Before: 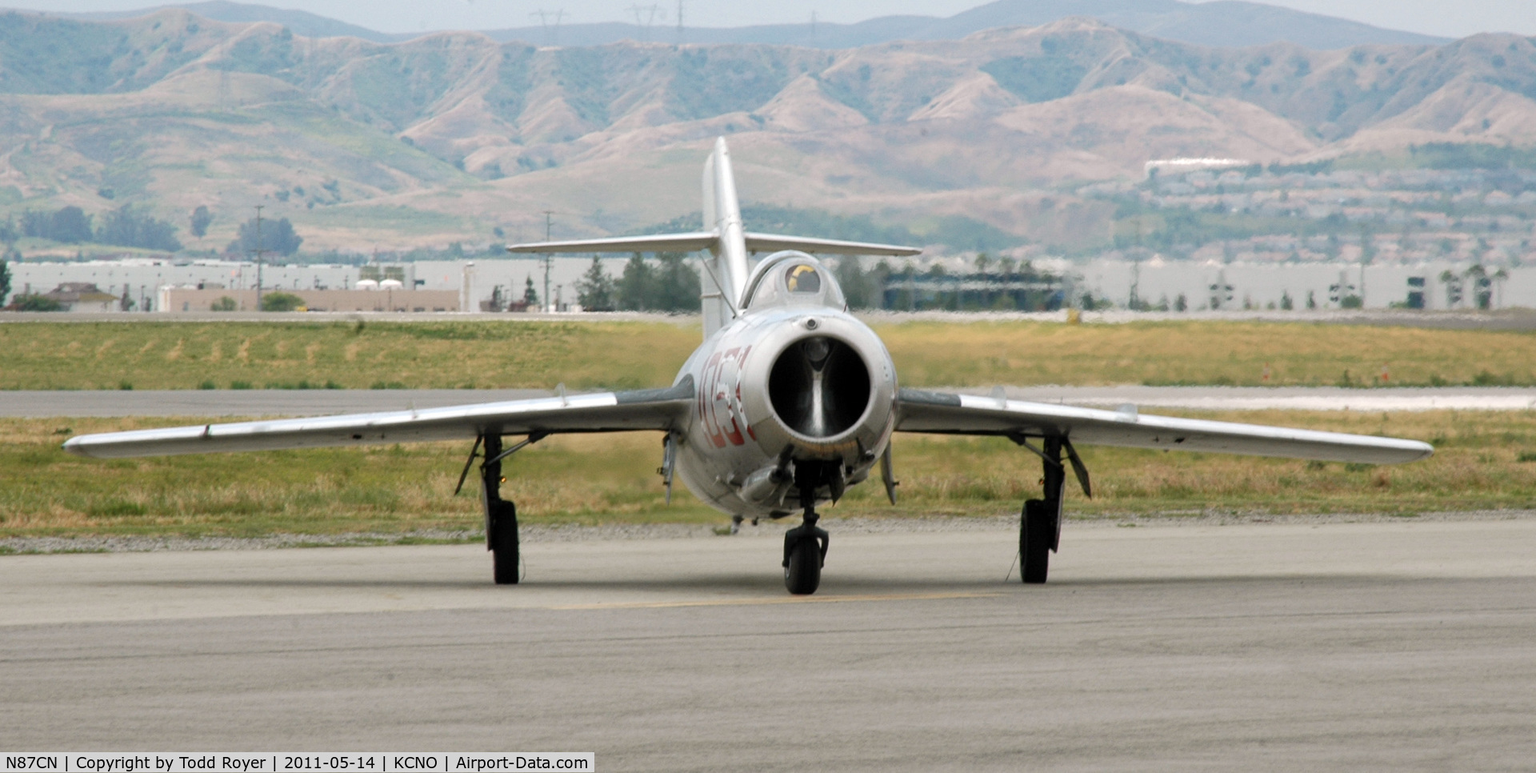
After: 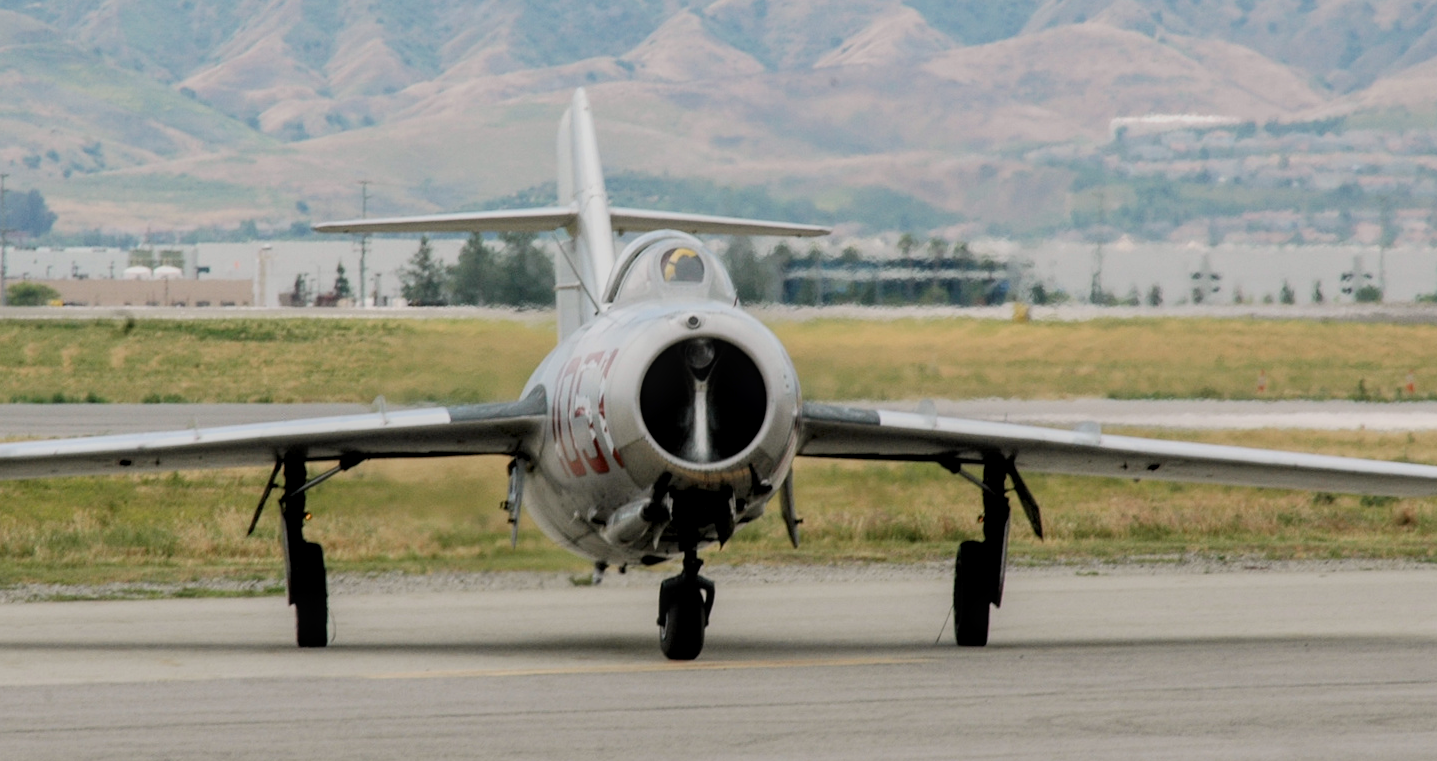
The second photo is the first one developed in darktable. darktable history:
exposure: exposure 0.078 EV, compensate highlight preservation false
filmic rgb: black relative exposure -7.15 EV, white relative exposure 5.36 EV, hardness 3.02, color science v6 (2022)
local contrast: on, module defaults
crop: left 16.768%, top 8.653%, right 8.362%, bottom 12.485%
